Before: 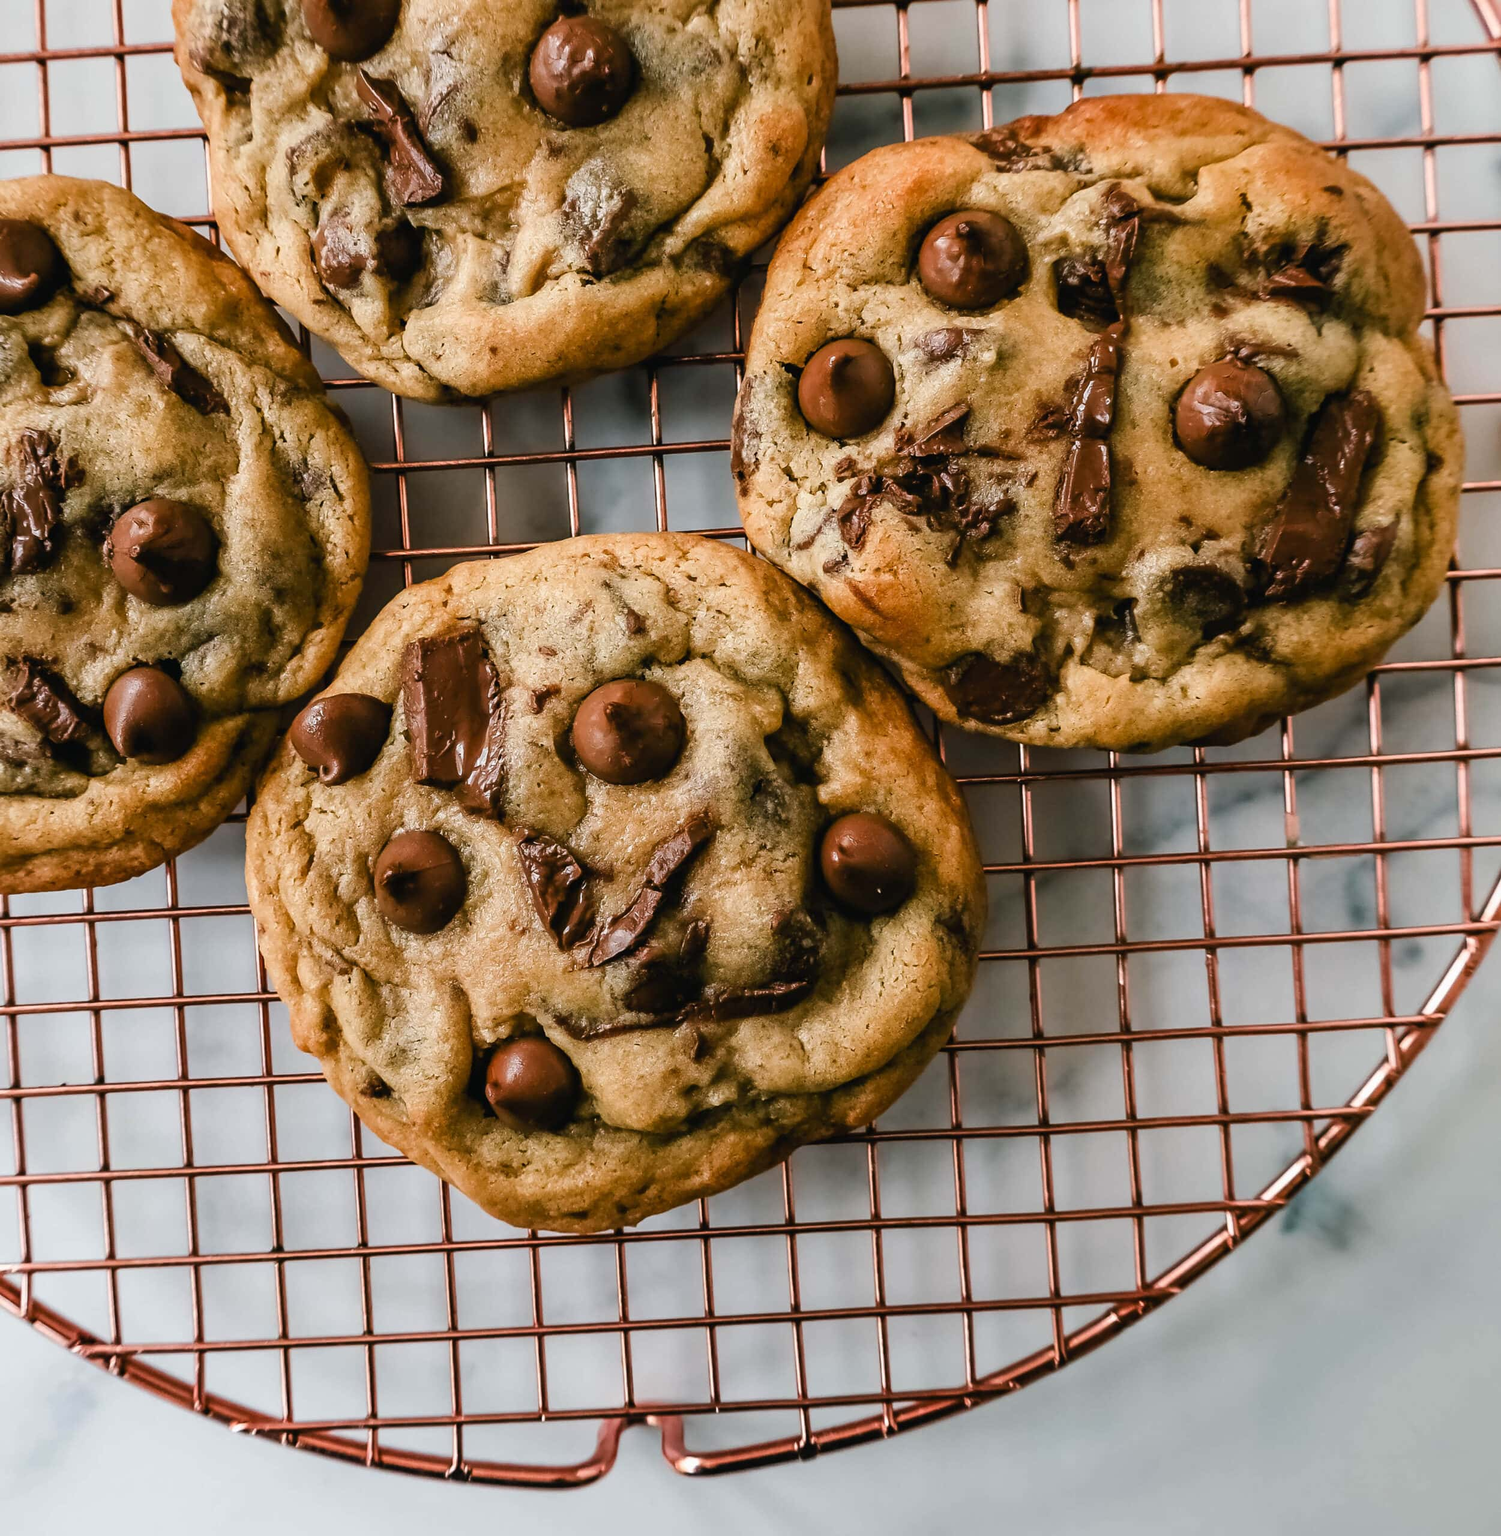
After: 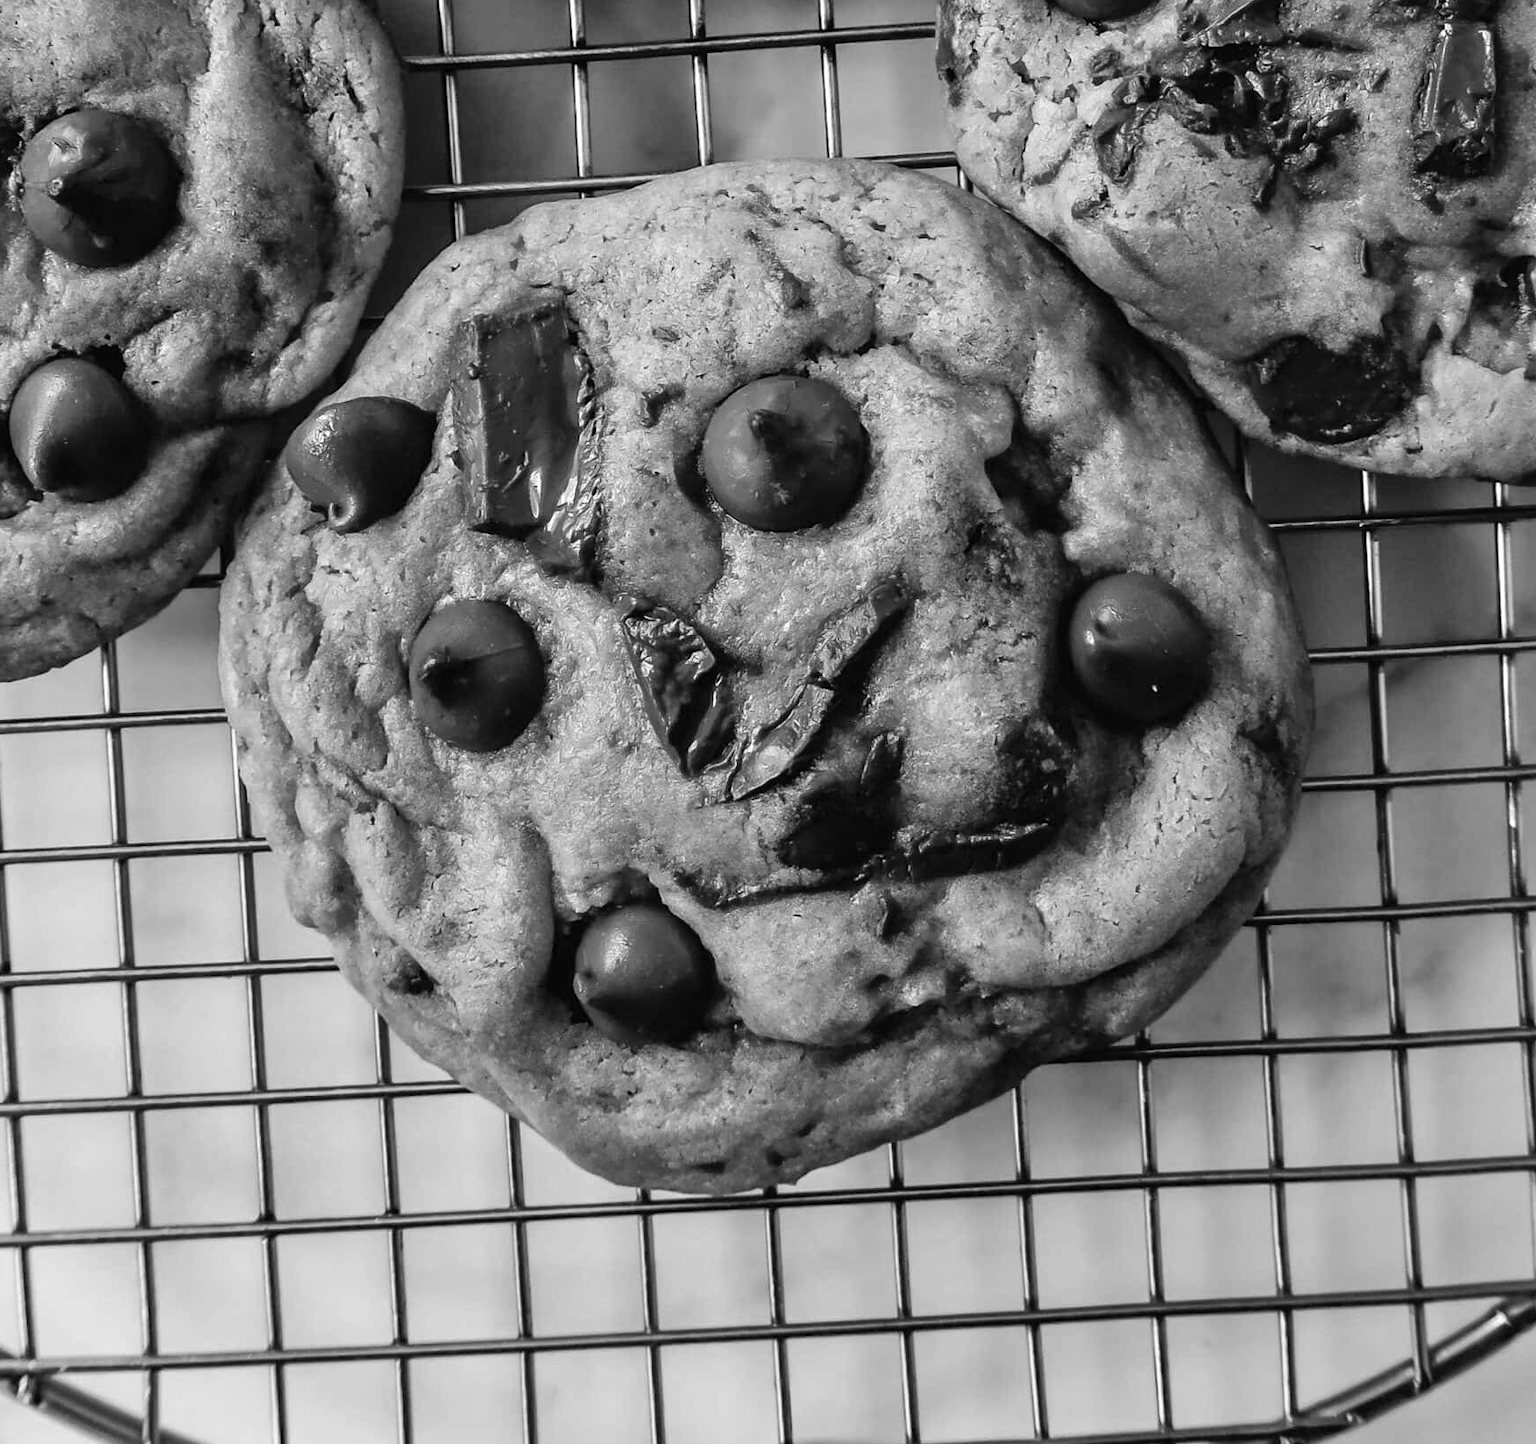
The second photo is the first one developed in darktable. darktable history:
crop: left 6.488%, top 27.668%, right 24.183%, bottom 8.656%
tone equalizer: -8 EV 0.001 EV, -7 EV -0.004 EV, -6 EV 0.009 EV, -5 EV 0.032 EV, -4 EV 0.276 EV, -3 EV 0.644 EV, -2 EV 0.584 EV, -1 EV 0.187 EV, +0 EV 0.024 EV
color calibration: output gray [0.25, 0.35, 0.4, 0], x 0.383, y 0.372, temperature 3905.17 K
